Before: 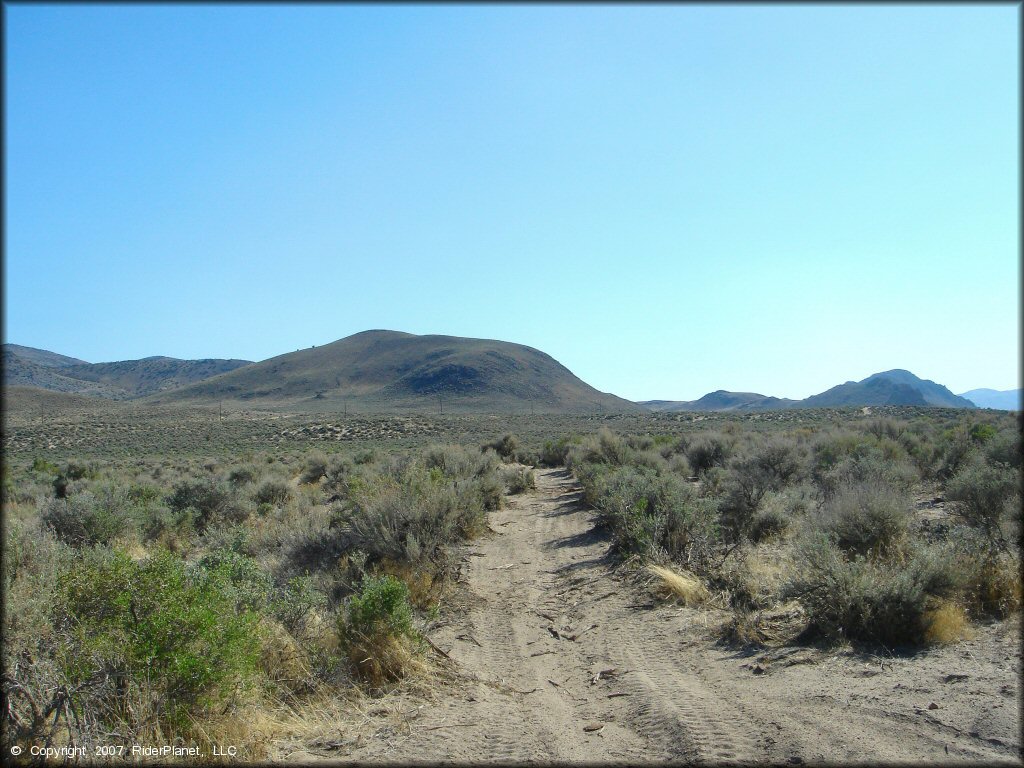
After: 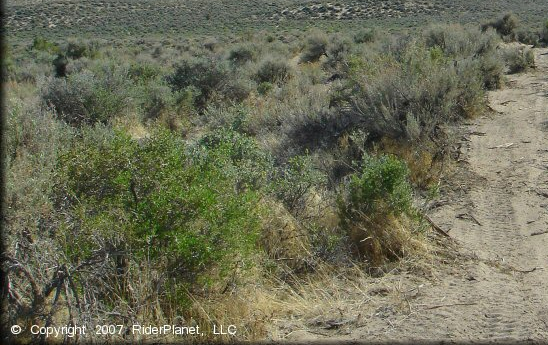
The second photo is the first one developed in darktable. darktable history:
crop and rotate: top 54.853%, right 46.479%, bottom 0.125%
tone equalizer: mask exposure compensation -0.509 EV
